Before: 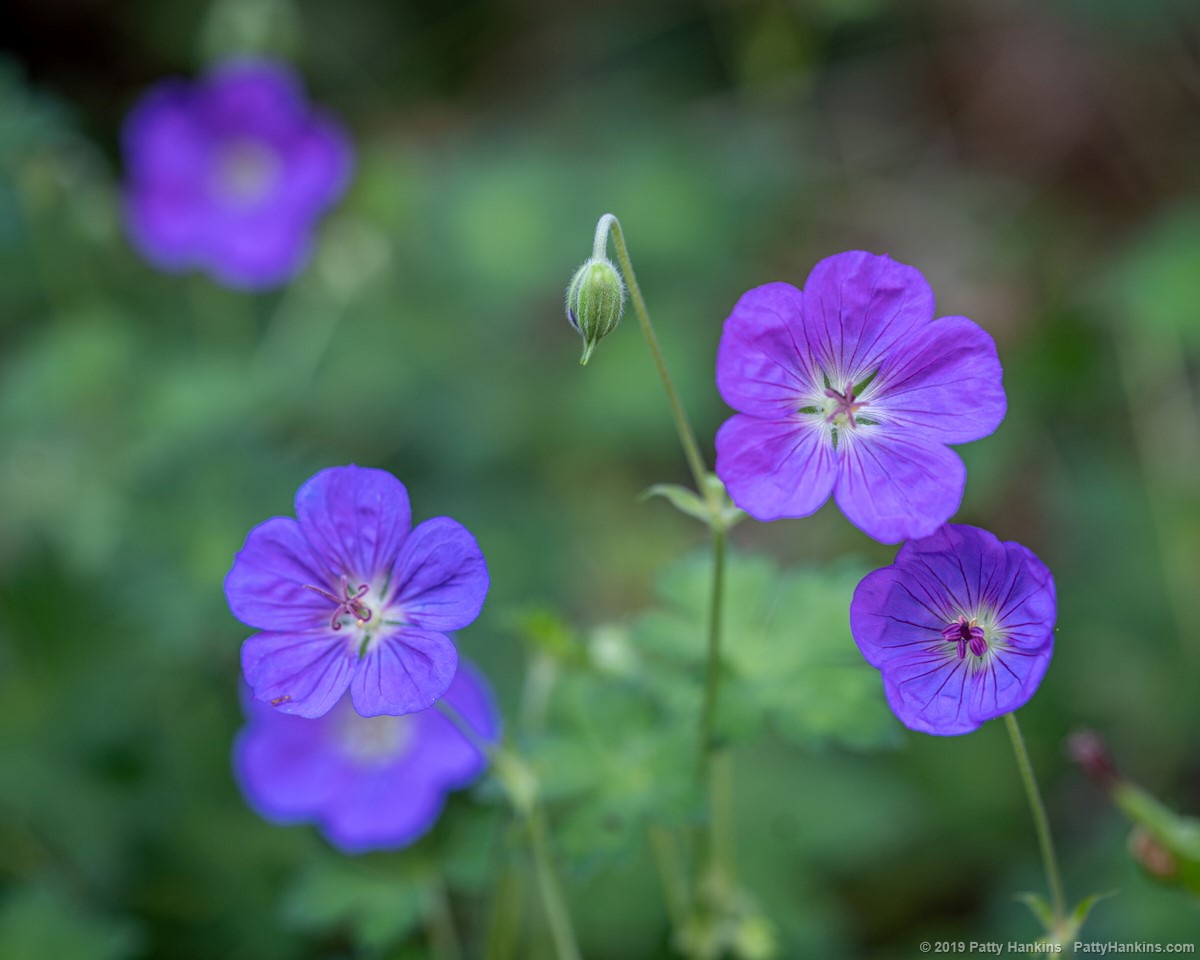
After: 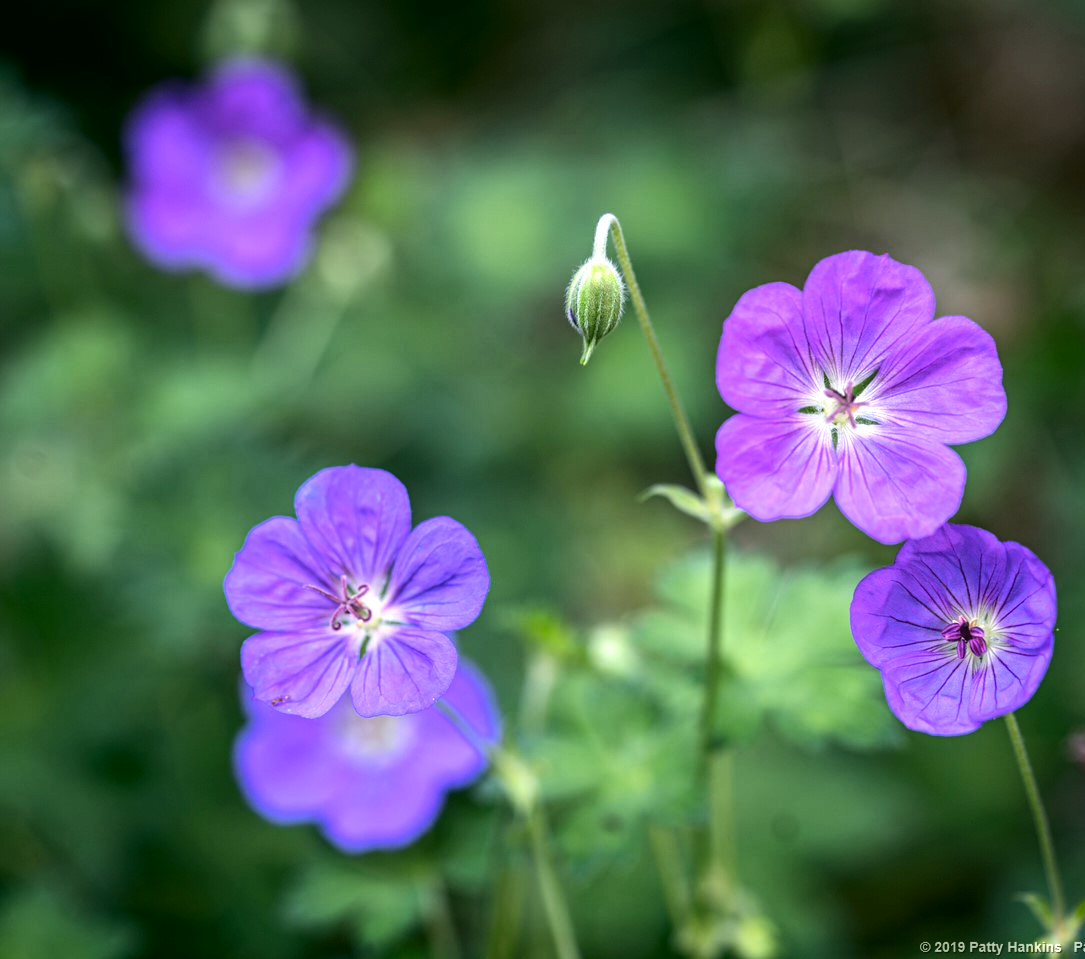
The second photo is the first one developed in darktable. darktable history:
exposure: black level correction 0, compensate exposure bias true, compensate highlight preservation false
color correction: highlights a* 4.02, highlights b* 4.98, shadows a* -7.55, shadows b* 4.98
crop: right 9.509%, bottom 0.031%
tone equalizer: -8 EV -1.08 EV, -7 EV -1.01 EV, -6 EV -0.867 EV, -5 EV -0.578 EV, -3 EV 0.578 EV, -2 EV 0.867 EV, -1 EV 1.01 EV, +0 EV 1.08 EV, edges refinement/feathering 500, mask exposure compensation -1.57 EV, preserve details no
